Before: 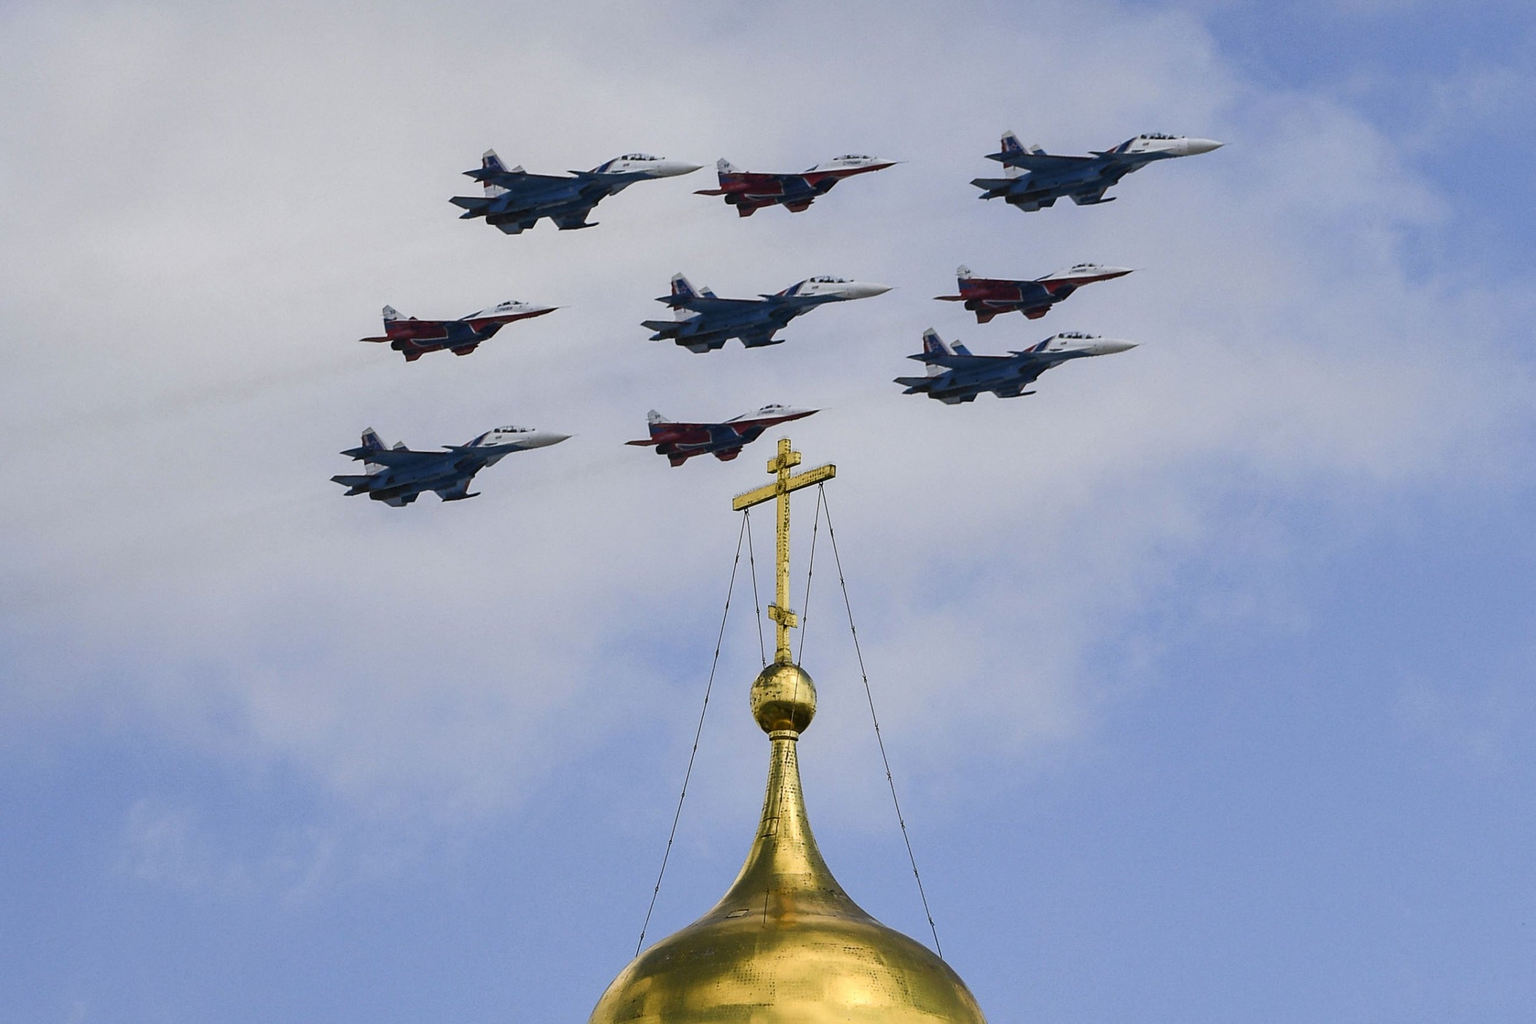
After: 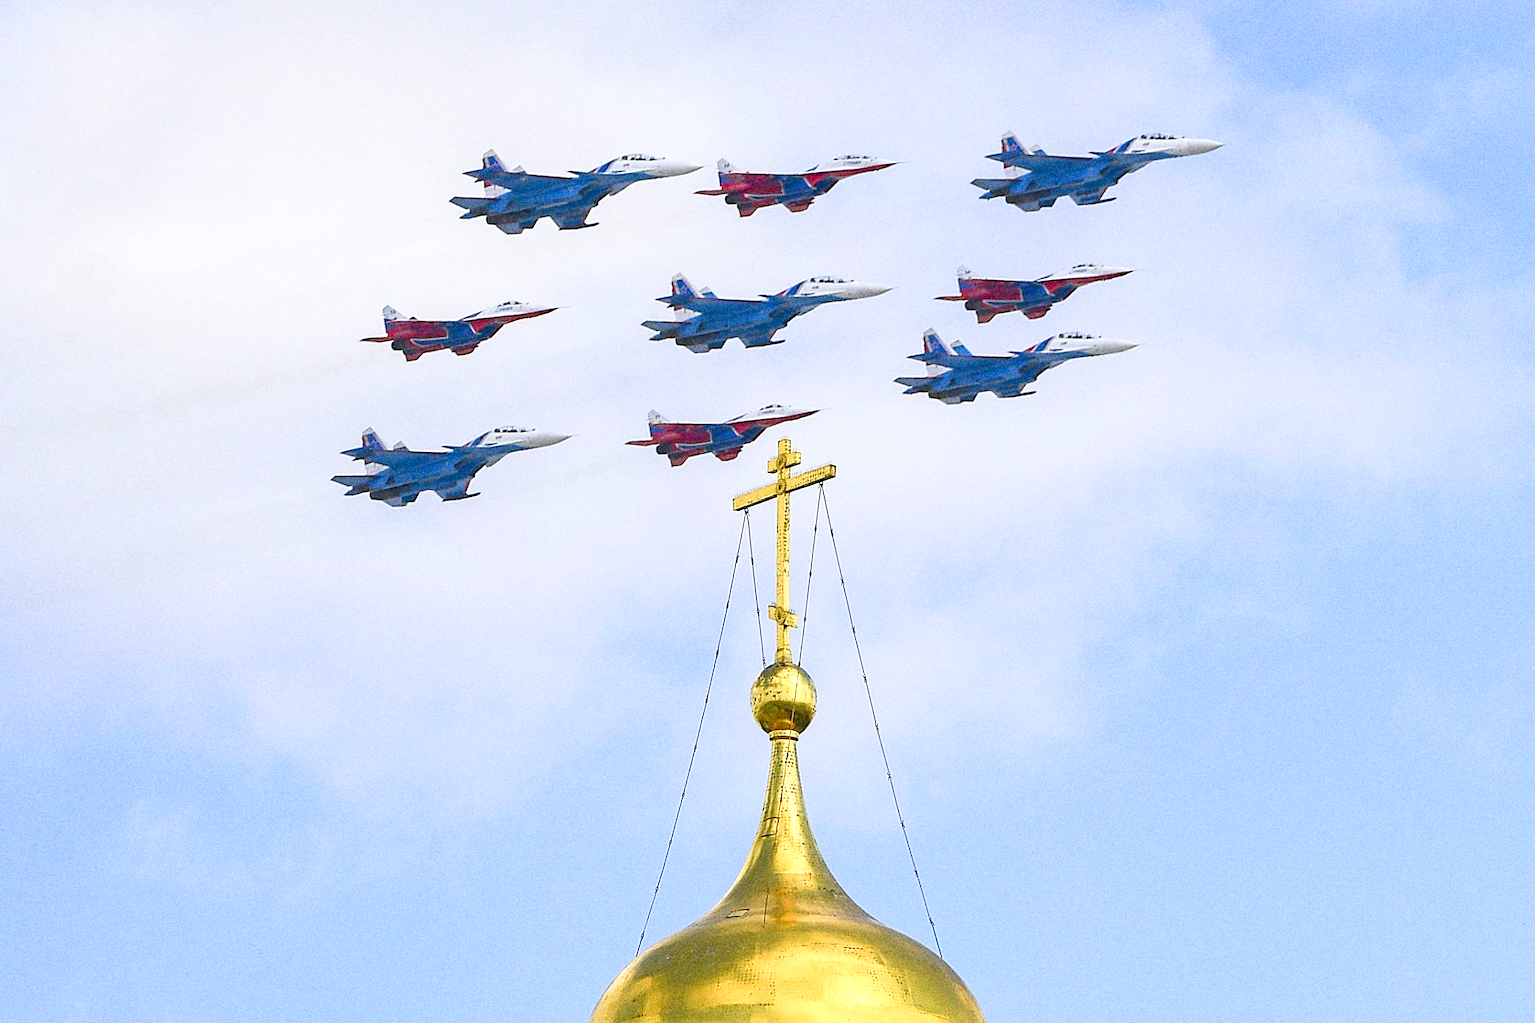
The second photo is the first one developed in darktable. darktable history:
sharpen: on, module defaults
levels: levels [0.008, 0.318, 0.836]
grain: strength 49.07%
